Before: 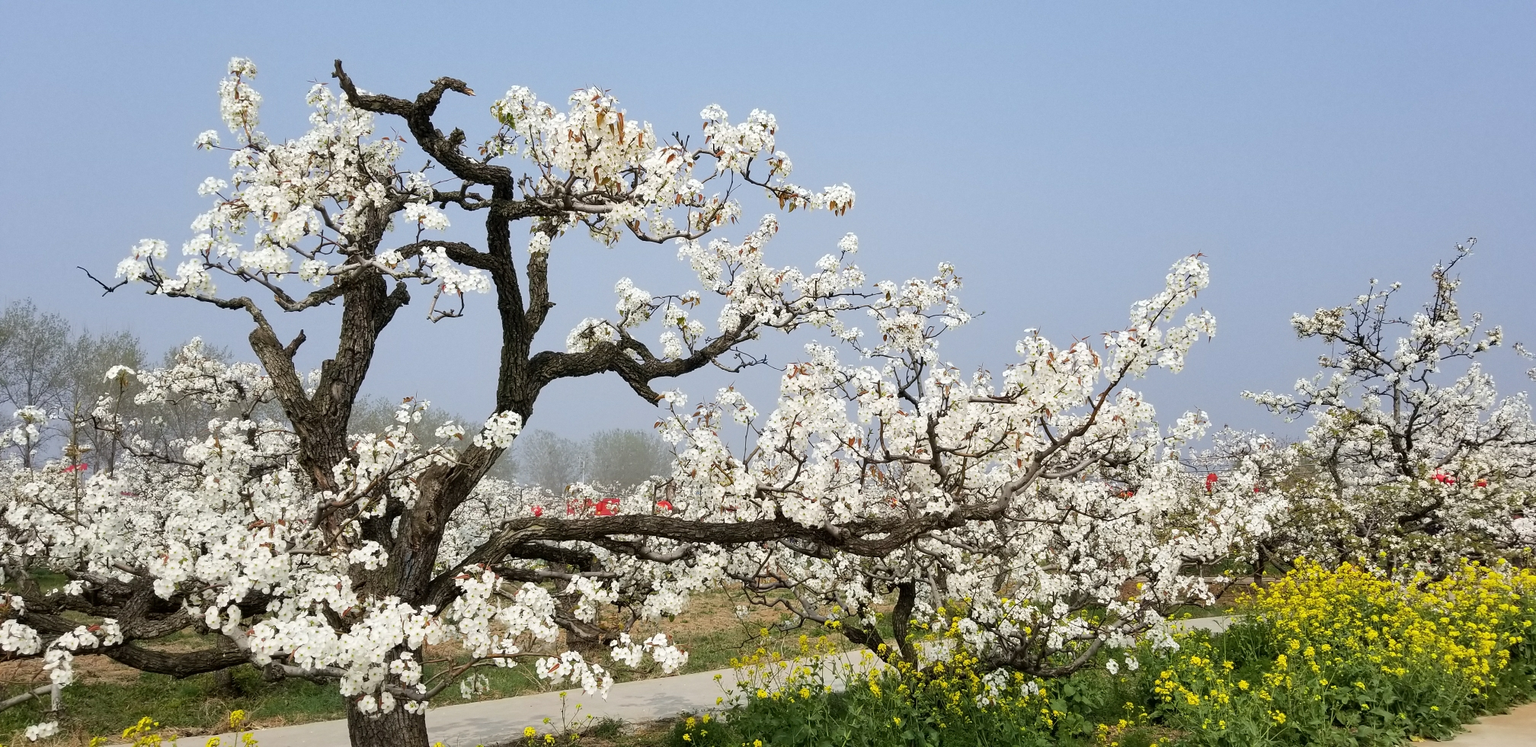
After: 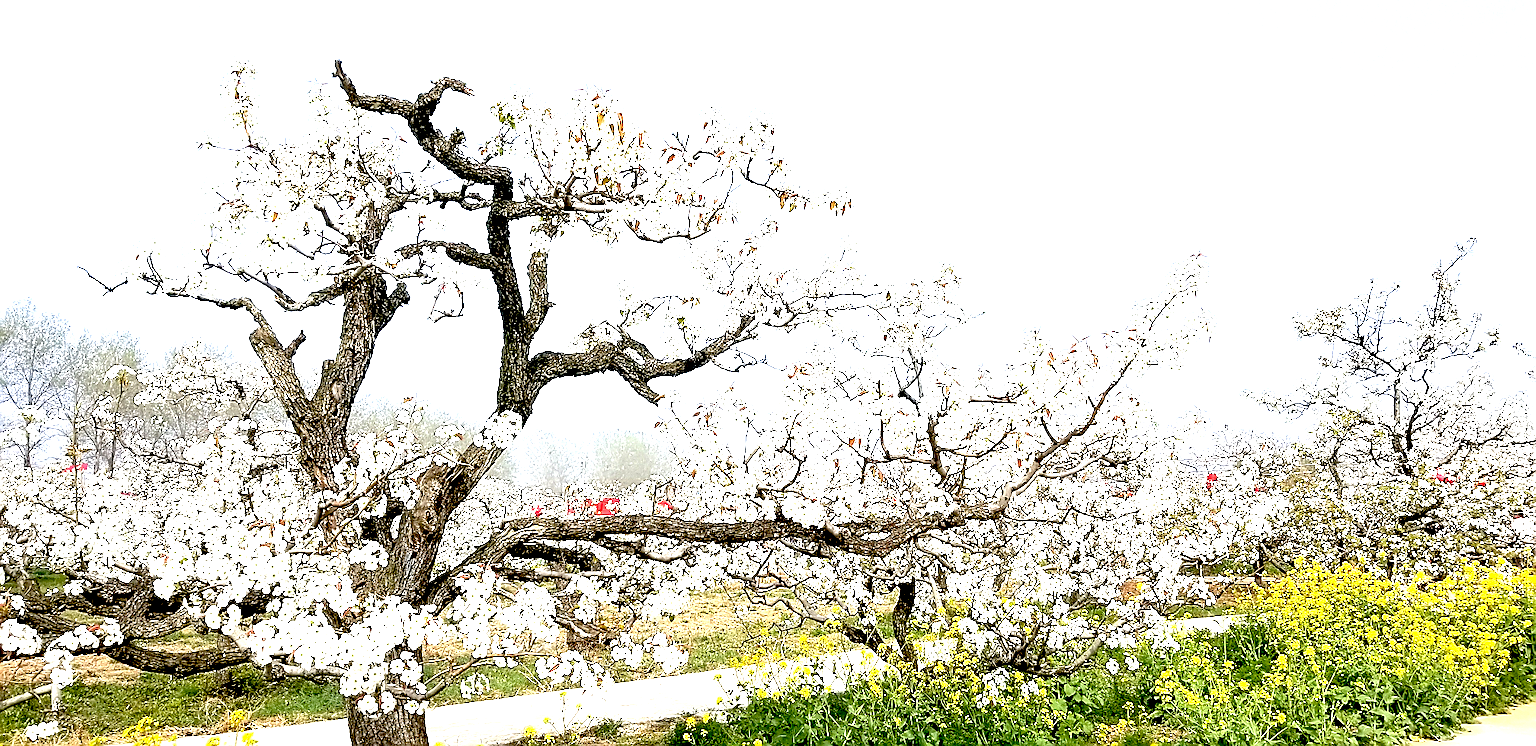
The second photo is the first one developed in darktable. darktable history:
sharpen: radius 1.4, amount 1.25, threshold 0.7
exposure: black level correction 0.016, exposure 1.774 EV, compensate highlight preservation false
